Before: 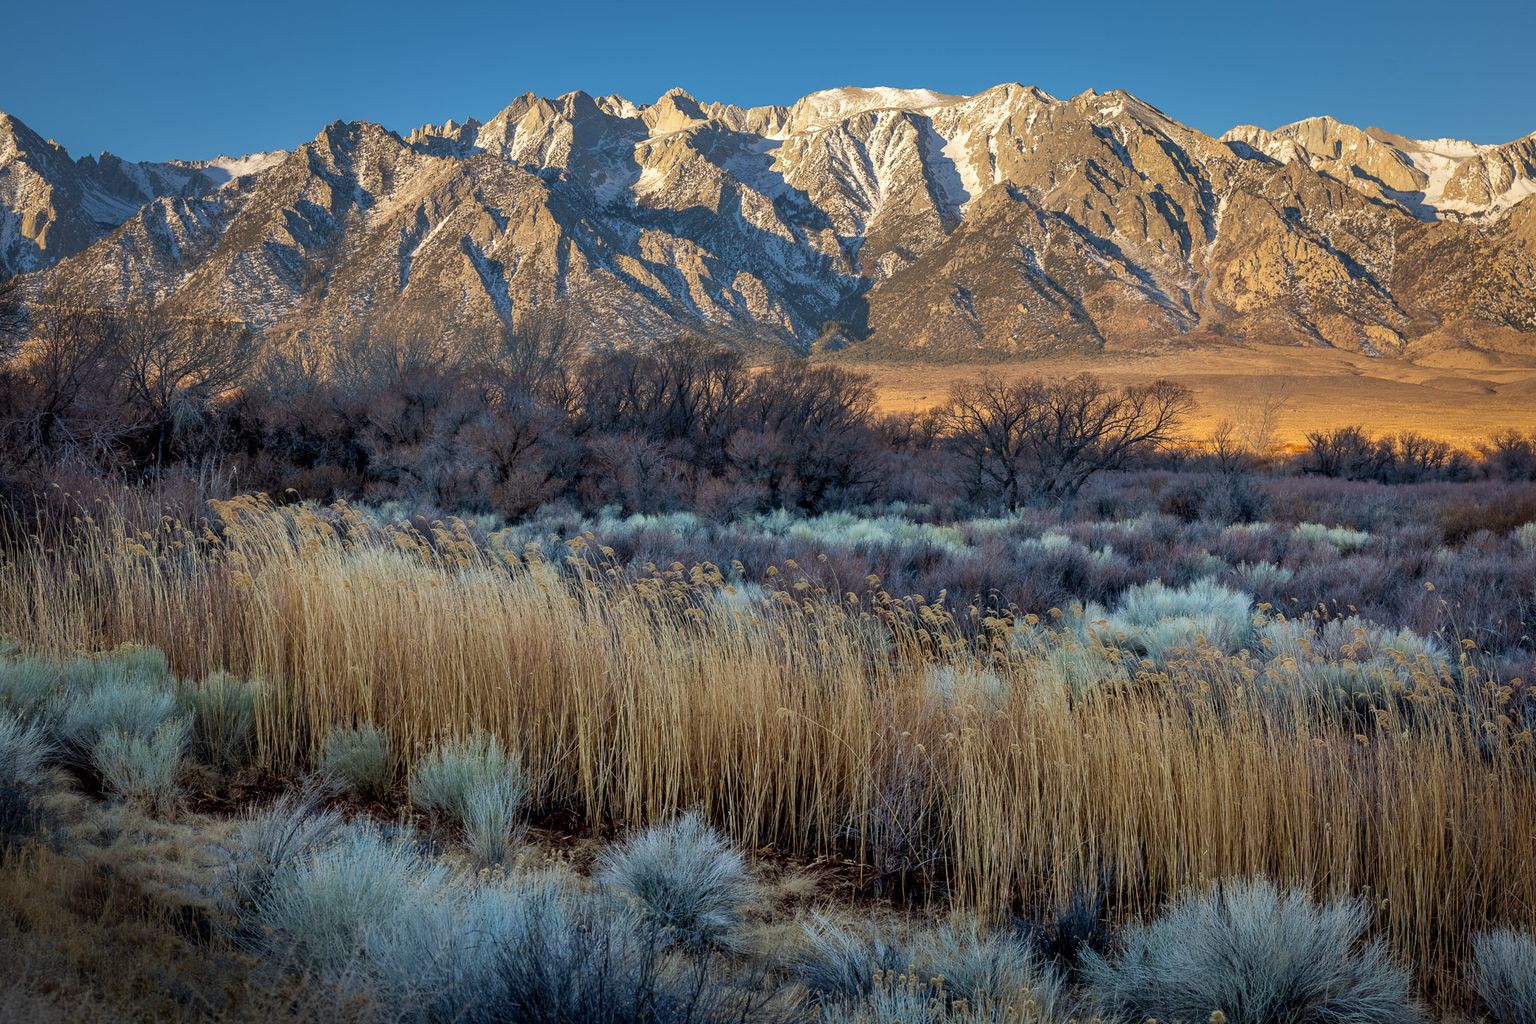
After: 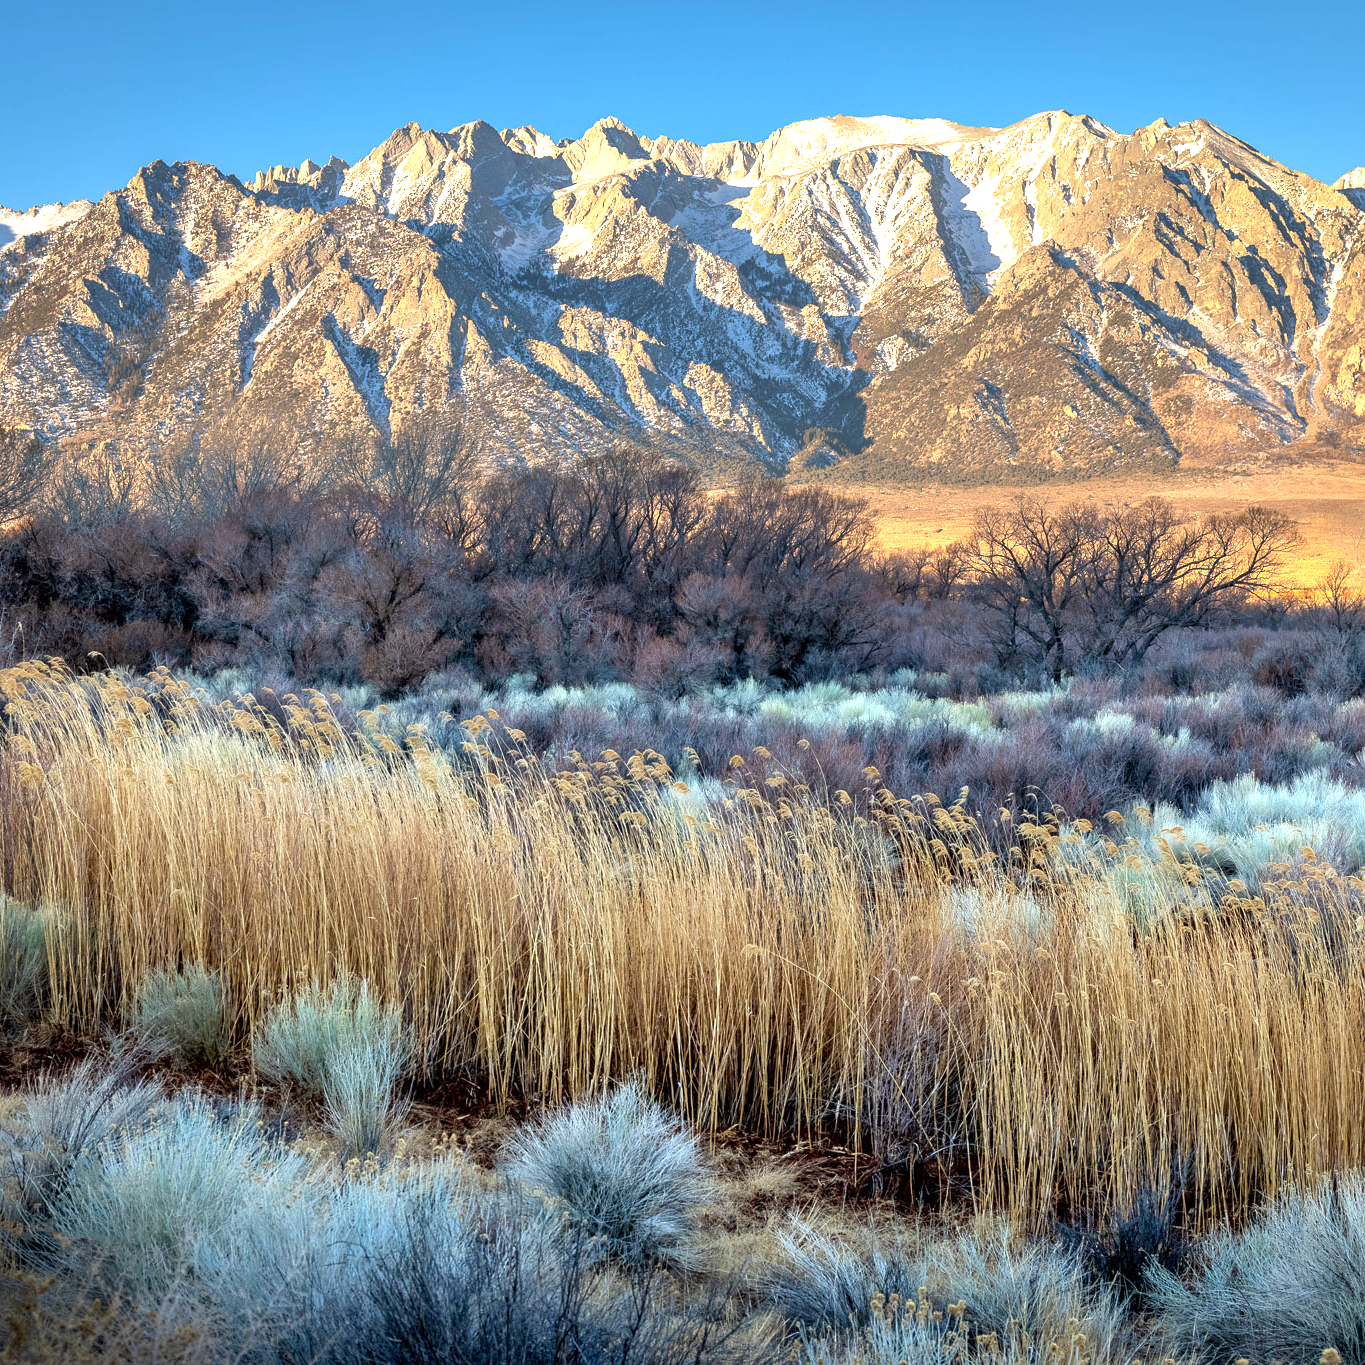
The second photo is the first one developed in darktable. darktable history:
exposure: exposure 1.065 EV, compensate highlight preservation false
crop and rotate: left 14.353%, right 18.95%
